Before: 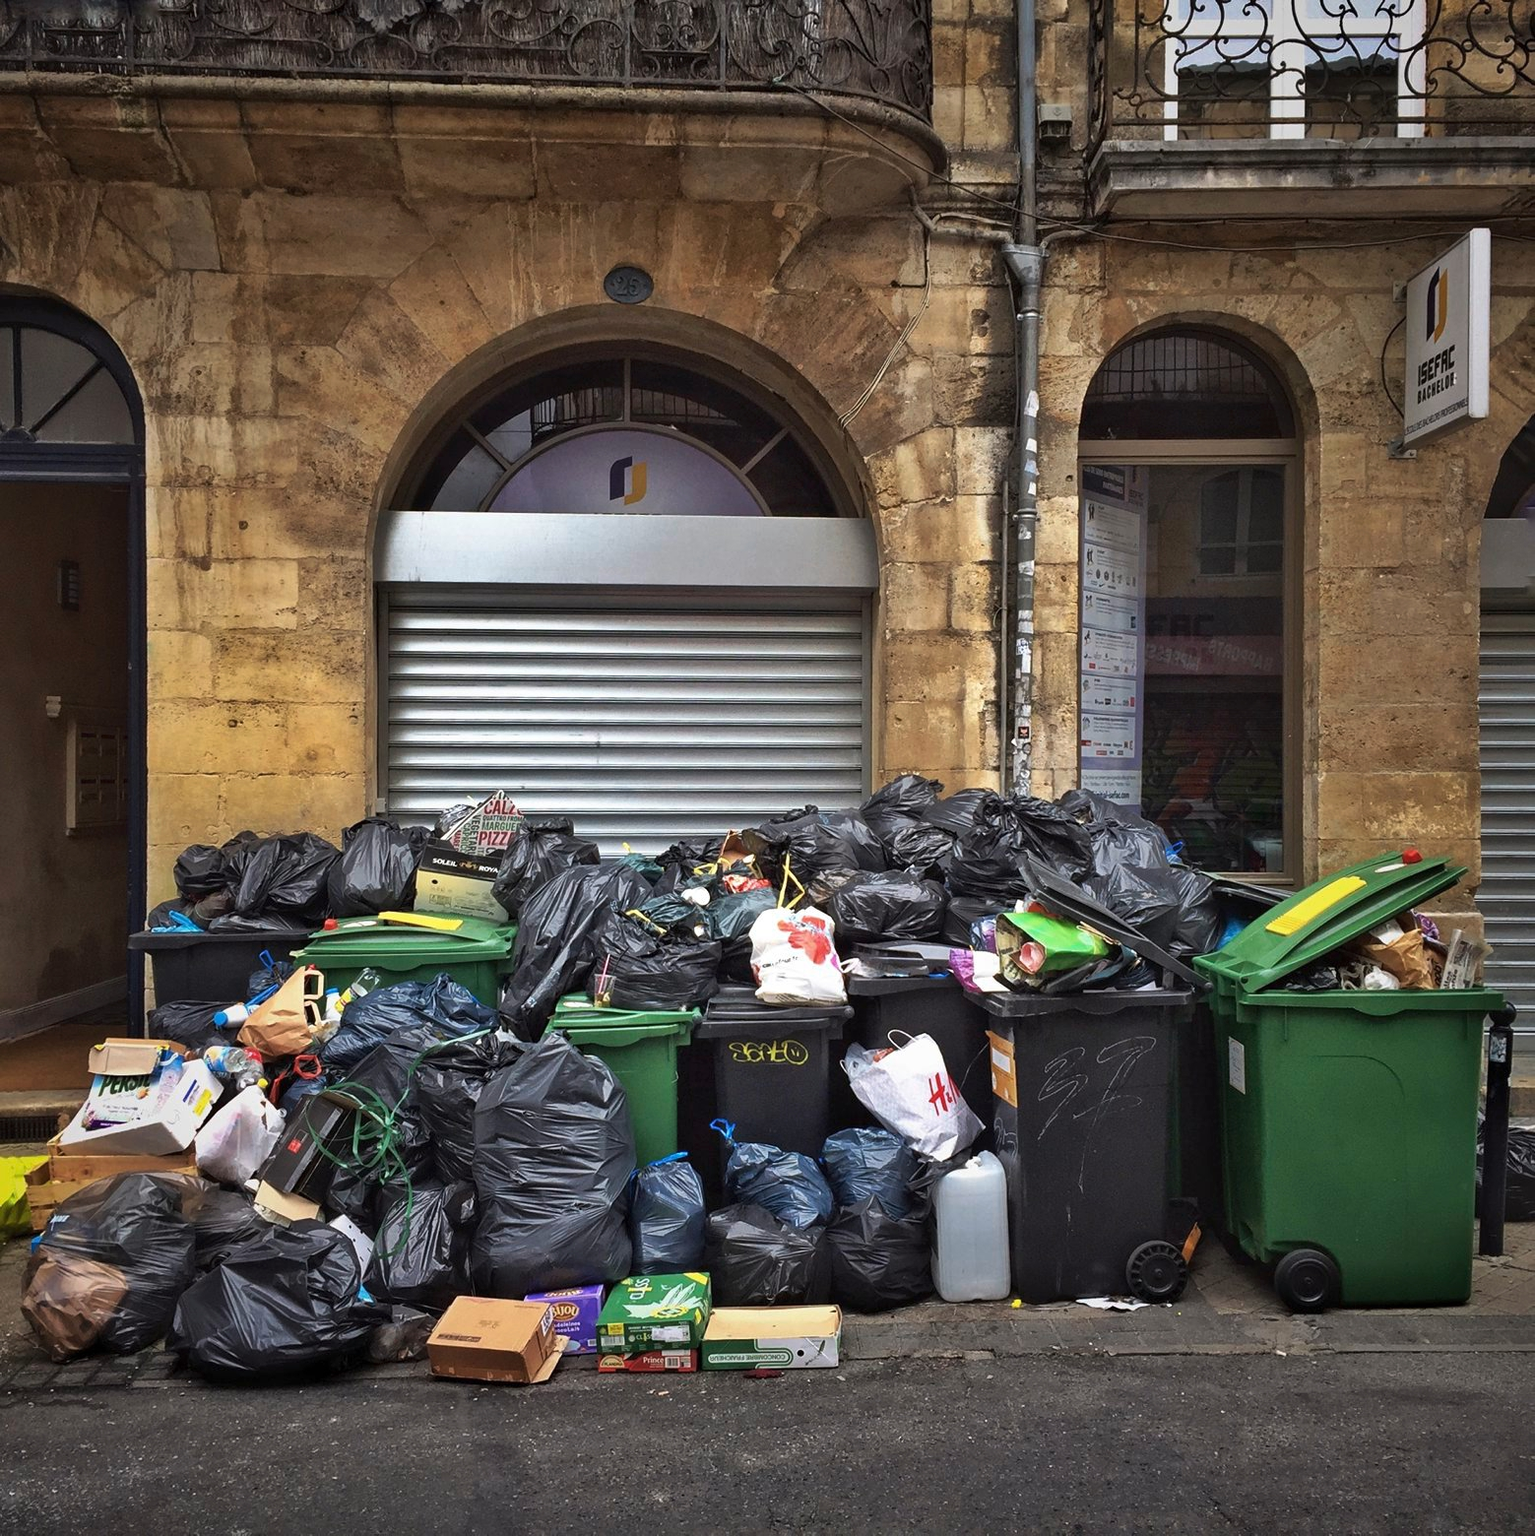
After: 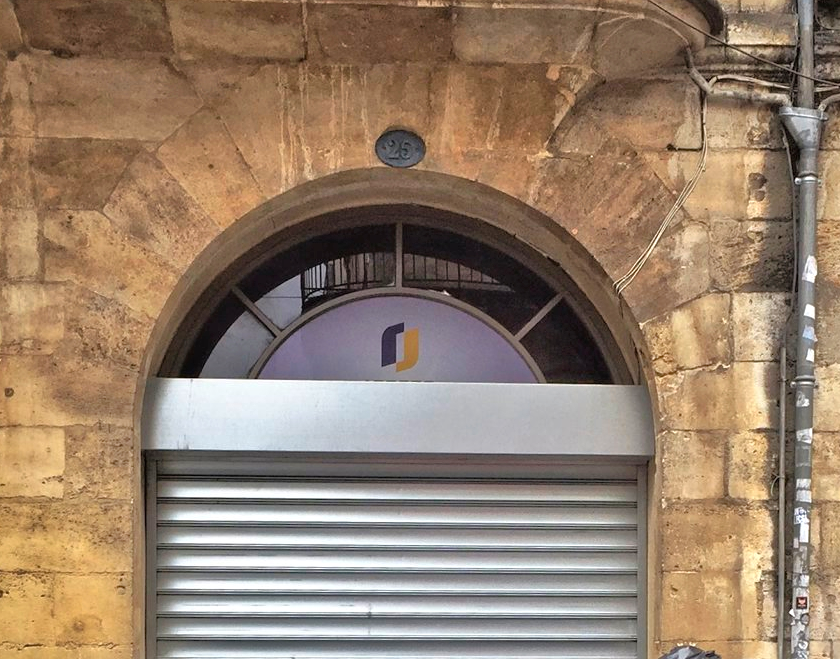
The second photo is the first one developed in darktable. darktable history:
crop: left 15.306%, top 9.065%, right 30.789%, bottom 48.638%
tone equalizer: -7 EV 0.15 EV, -6 EV 0.6 EV, -5 EV 1.15 EV, -4 EV 1.33 EV, -3 EV 1.15 EV, -2 EV 0.6 EV, -1 EV 0.15 EV, mask exposure compensation -0.5 EV
